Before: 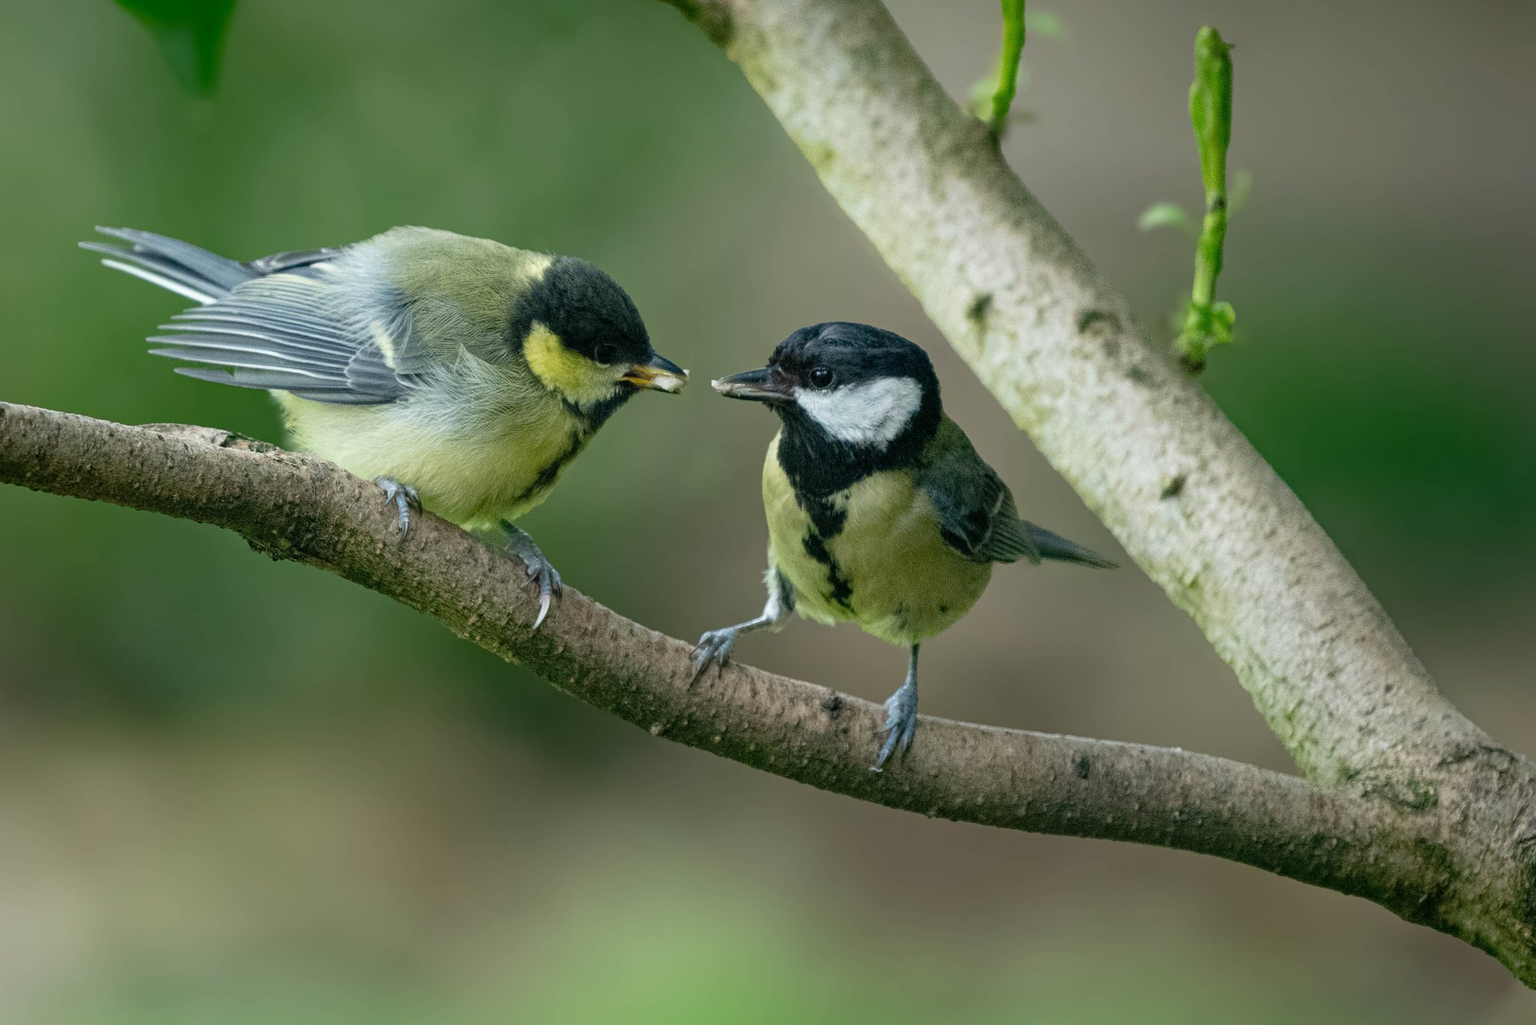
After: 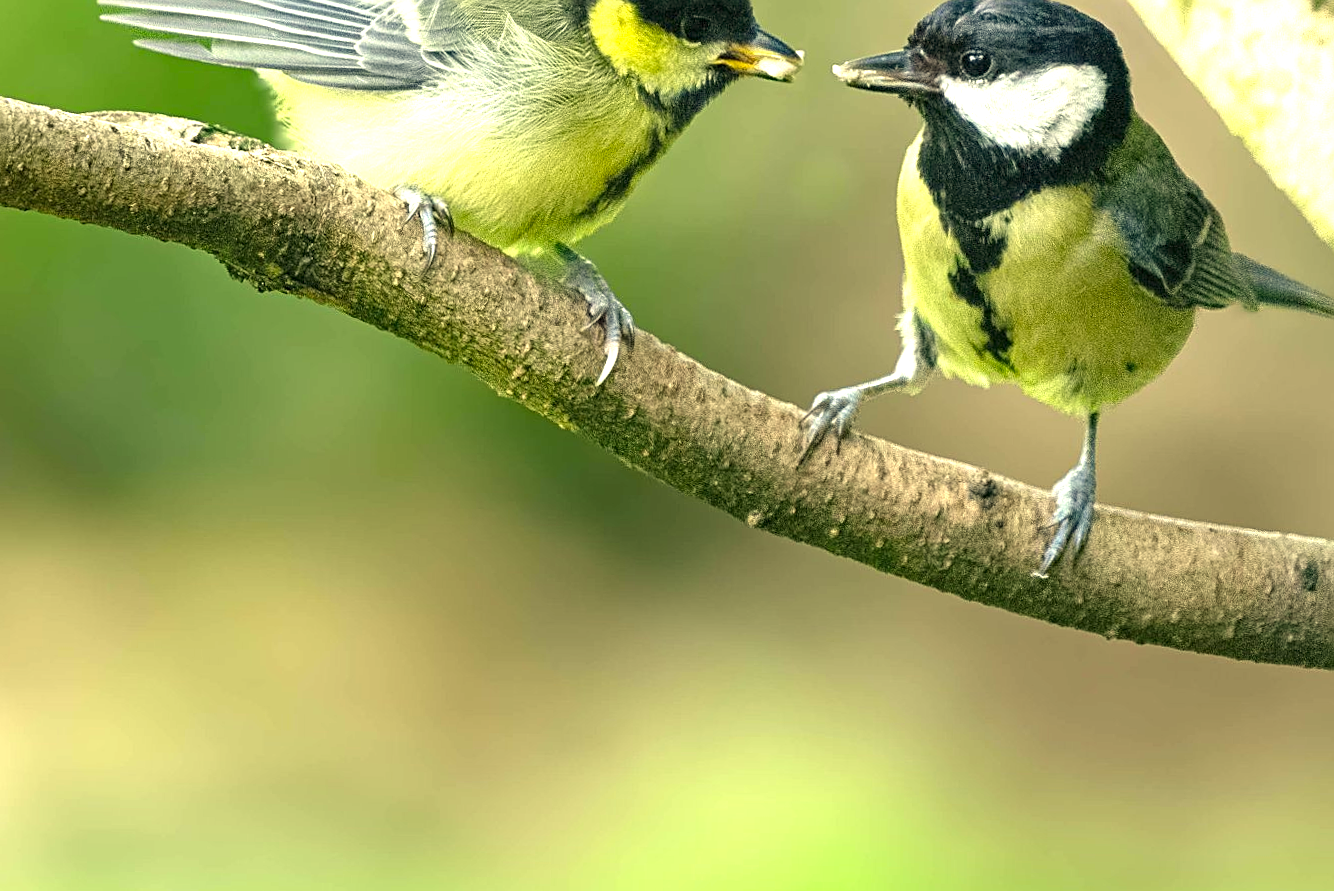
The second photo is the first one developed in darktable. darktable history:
sharpen: on, module defaults
crop and rotate: angle -0.82°, left 3.85%, top 31.828%, right 27.992%
exposure: black level correction 0, exposure 1.379 EV, compensate exposure bias true, compensate highlight preservation false
color correction: highlights a* 2.72, highlights b* 22.8
